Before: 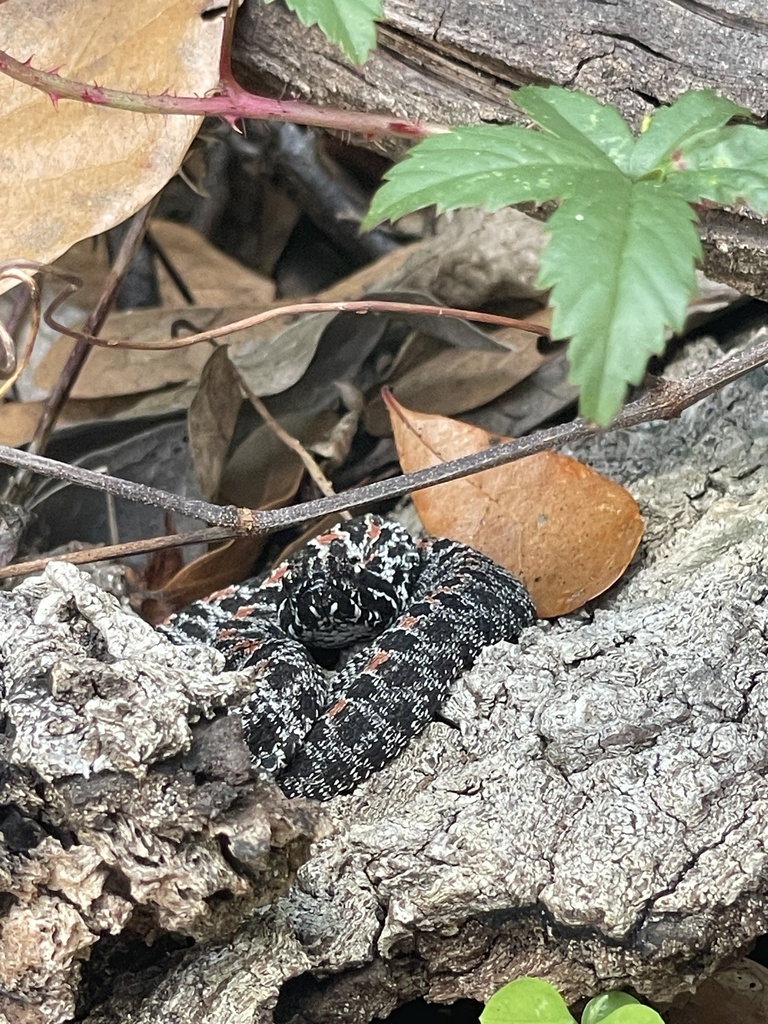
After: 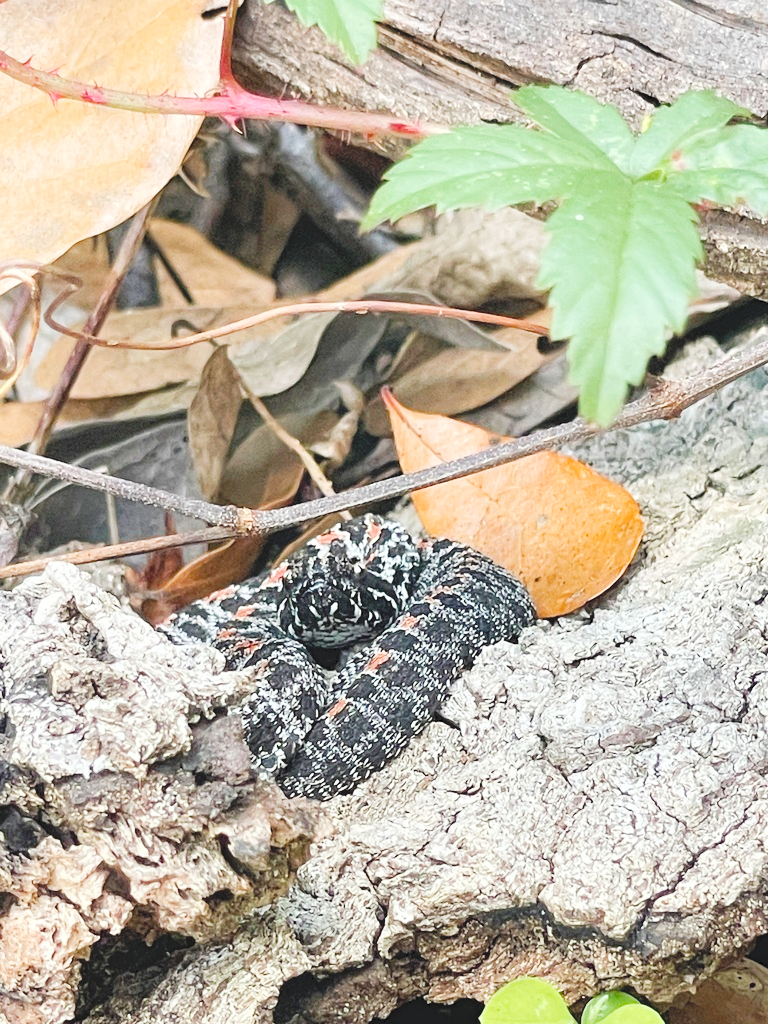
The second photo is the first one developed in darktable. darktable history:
tone curve: curves: ch0 [(0, 0) (0.003, 0.072) (0.011, 0.077) (0.025, 0.082) (0.044, 0.094) (0.069, 0.106) (0.1, 0.125) (0.136, 0.145) (0.177, 0.173) (0.224, 0.216) (0.277, 0.281) (0.335, 0.356) (0.399, 0.436) (0.468, 0.53) (0.543, 0.629) (0.623, 0.724) (0.709, 0.808) (0.801, 0.88) (0.898, 0.941) (1, 1)], preserve colors none
contrast brightness saturation: brightness 0.28
color balance rgb: perceptual saturation grading › global saturation 20%, perceptual saturation grading › highlights -25%, perceptual saturation grading › shadows 25%
